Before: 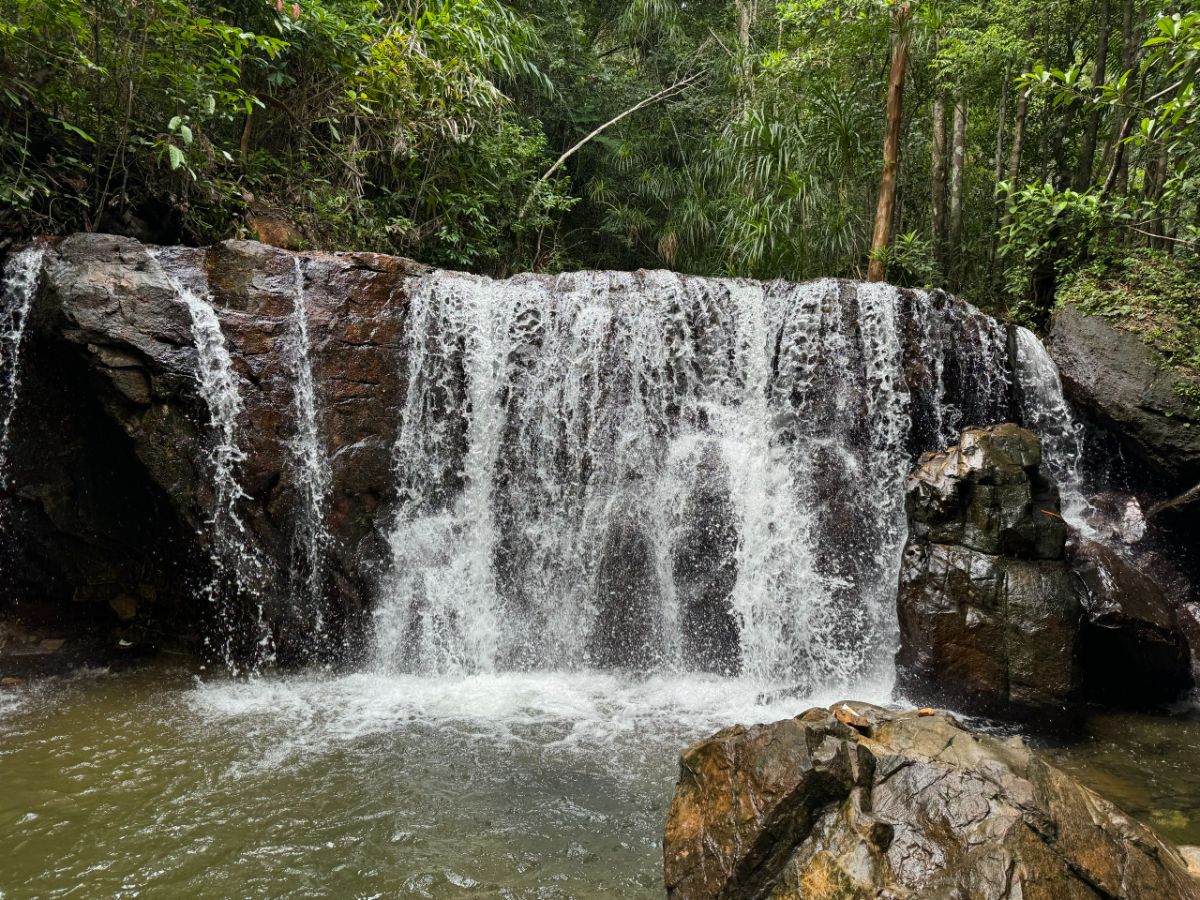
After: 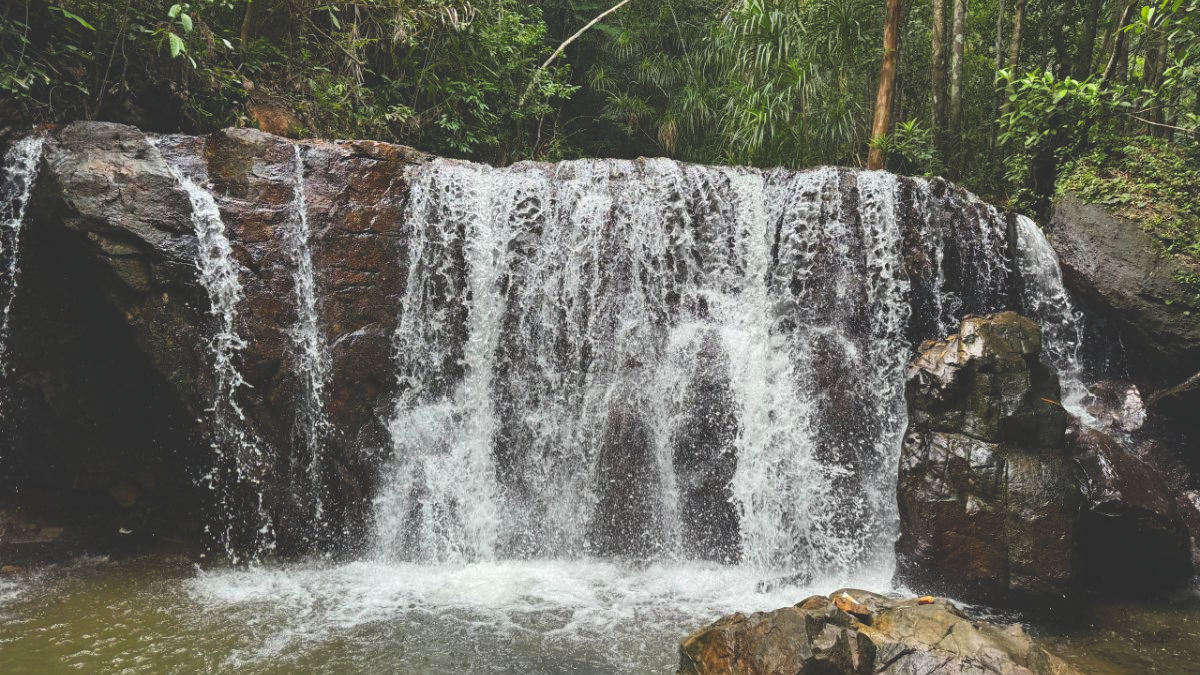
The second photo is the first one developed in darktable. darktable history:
crop and rotate: top 12.5%, bottom 12.5%
exposure: black level correction -0.028, compensate highlight preservation false
contrast brightness saturation: contrast 0.04, saturation 0.16
